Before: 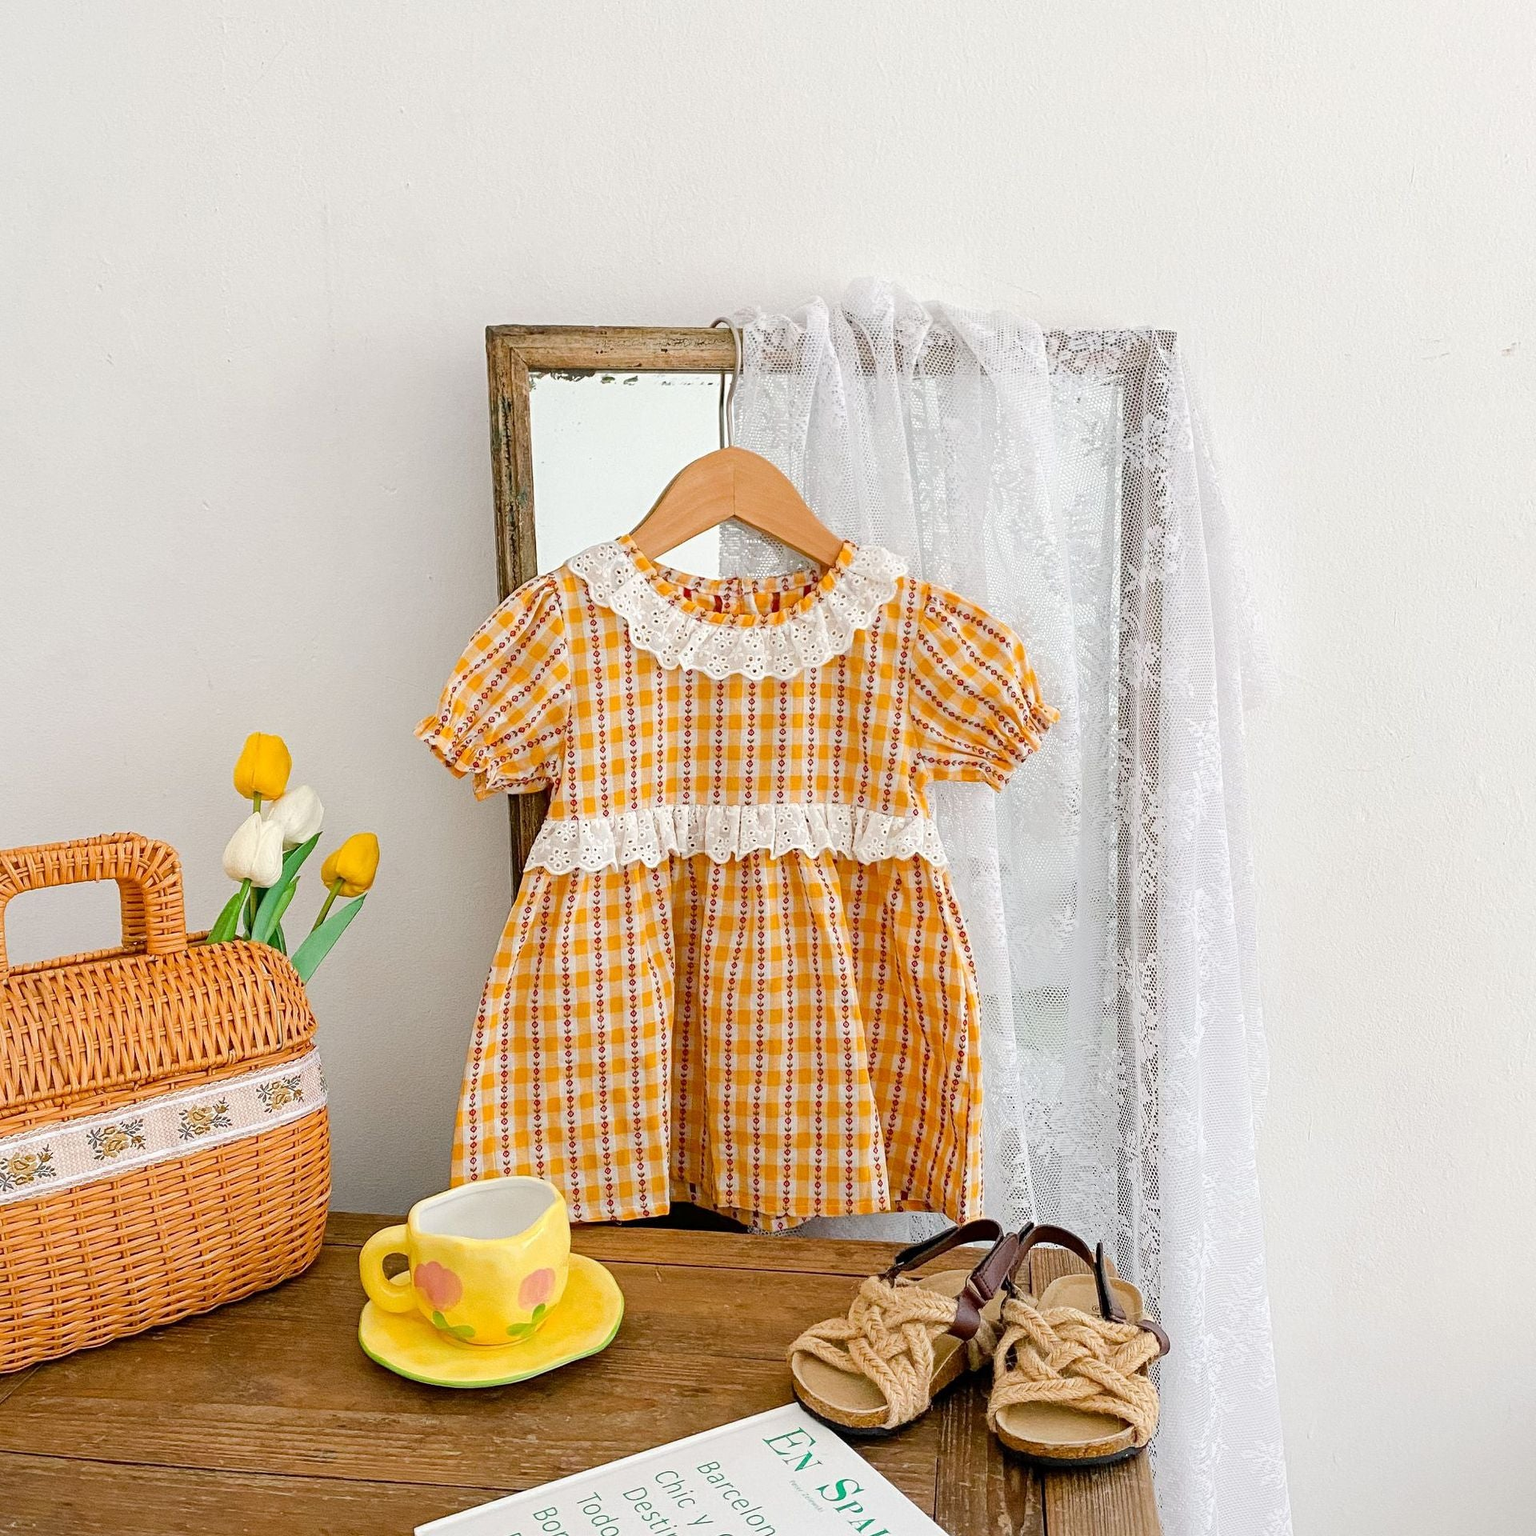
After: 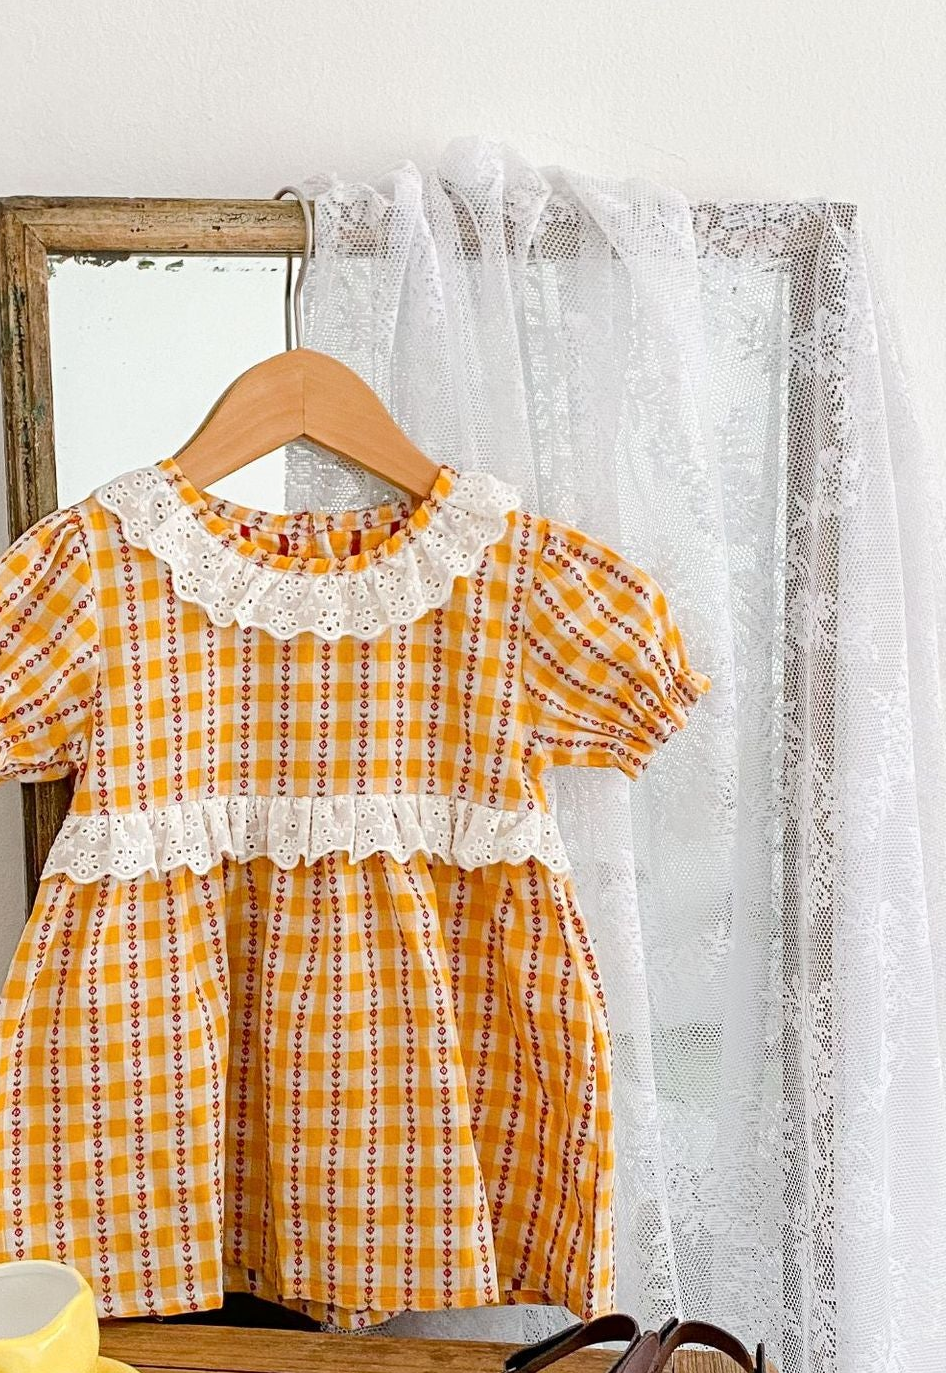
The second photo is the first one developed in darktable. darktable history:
crop: left 31.995%, top 10.961%, right 18.719%, bottom 17.527%
contrast brightness saturation: contrast 0.052
